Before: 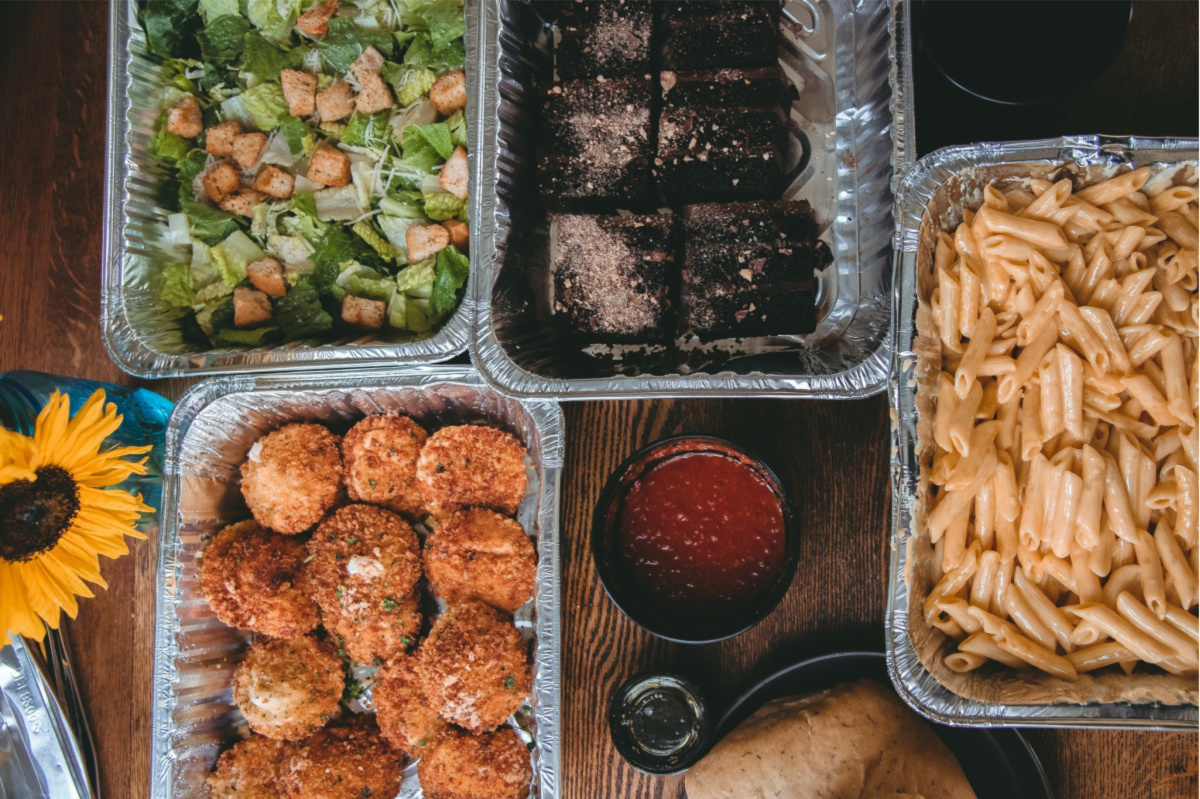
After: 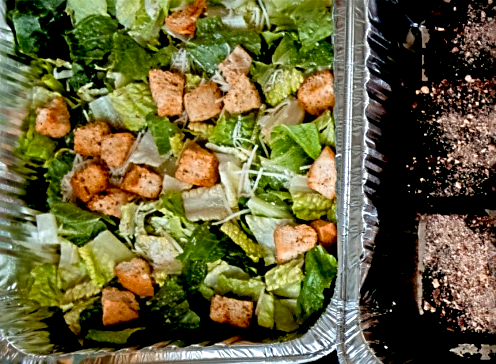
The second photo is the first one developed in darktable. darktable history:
exposure: black level correction 0.031, exposure 0.324 EV, compensate exposure bias true, compensate highlight preservation false
color correction: highlights b* 0.016, saturation 1.11
sharpen: radius 2.593, amount 0.697
crop and rotate: left 11.035%, top 0.078%, right 47.57%, bottom 54.295%
